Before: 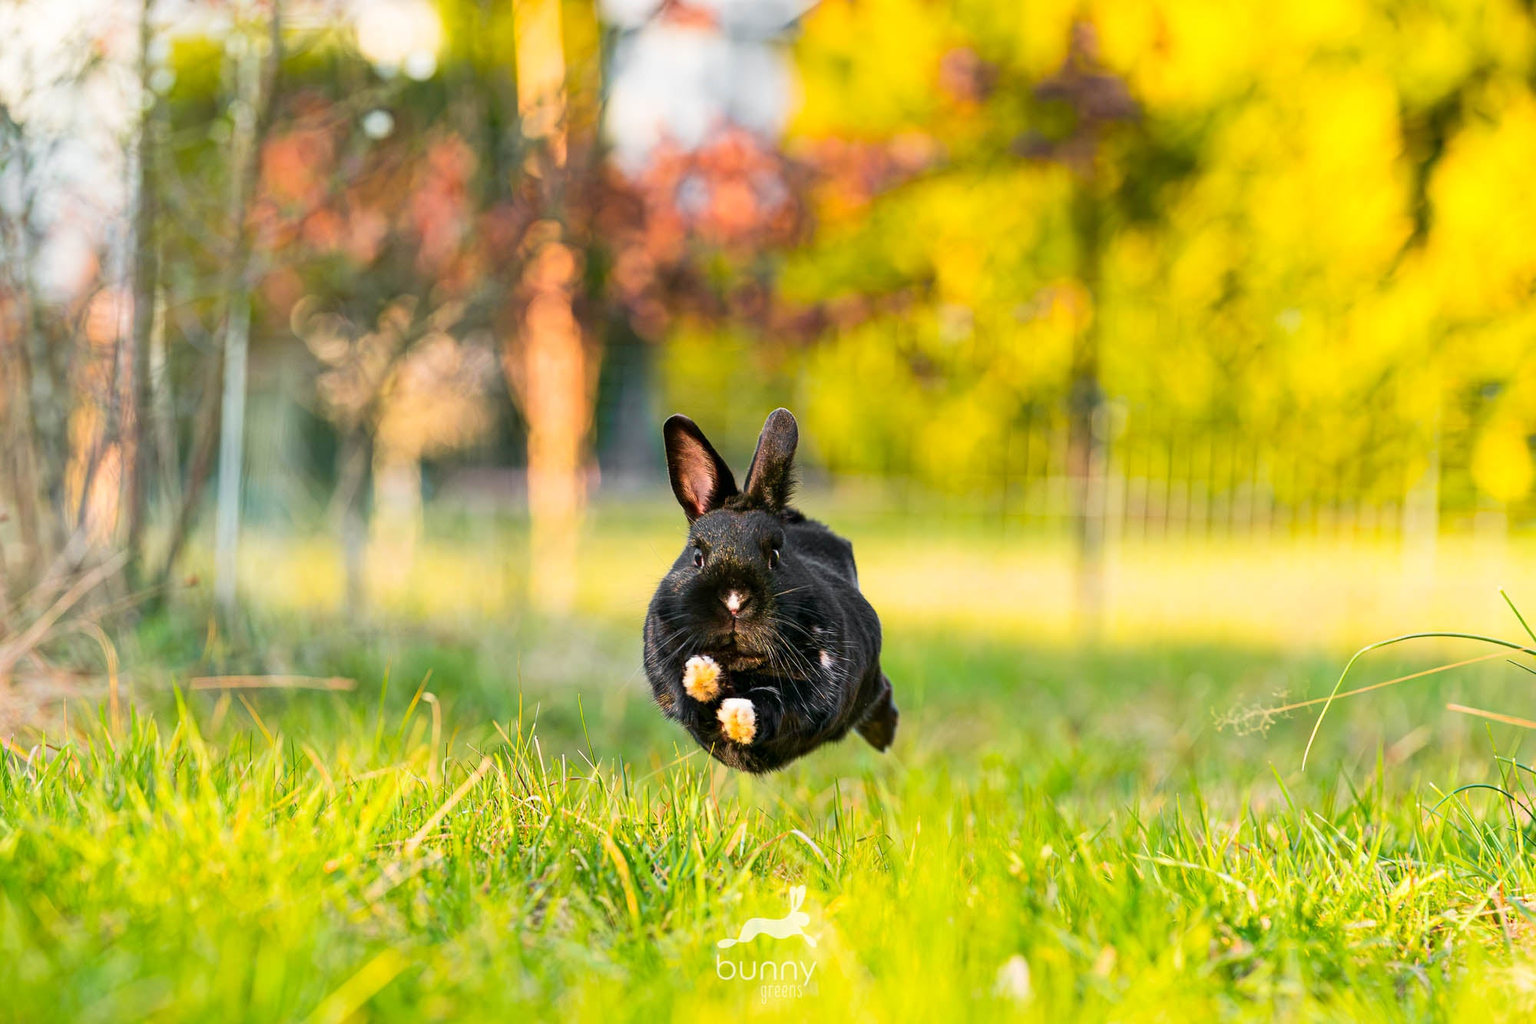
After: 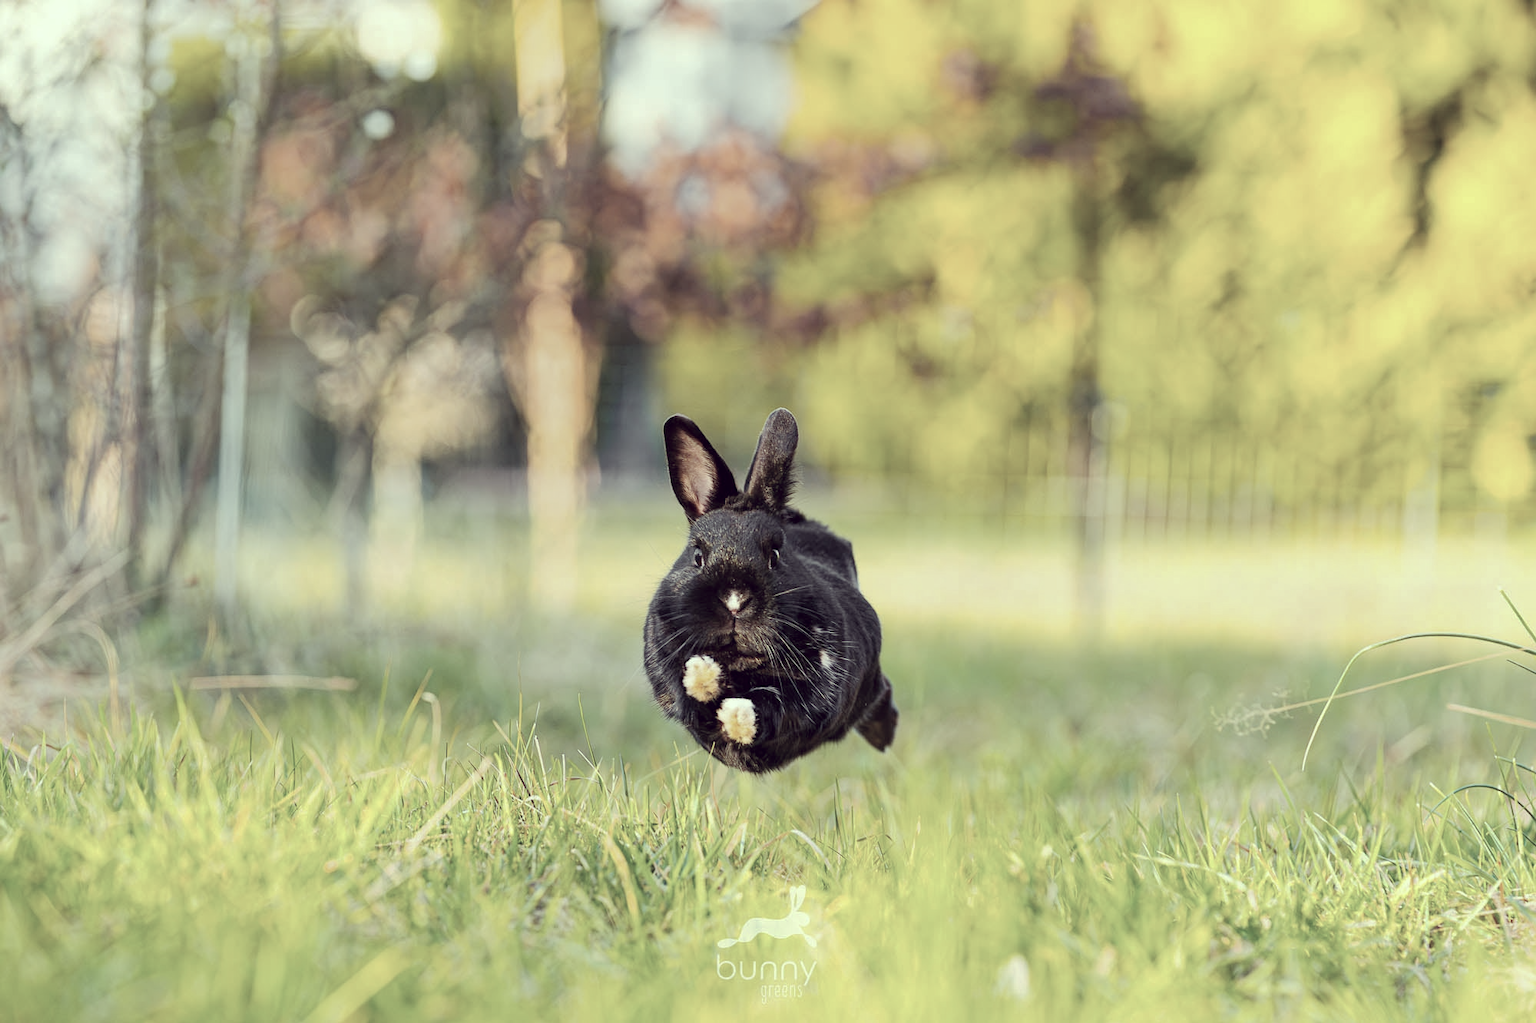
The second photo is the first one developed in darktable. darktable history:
base curve: curves: ch0 [(0, 0) (0.235, 0.266) (0.503, 0.496) (0.786, 0.72) (1, 1)], preserve colors none
color correction: highlights a* -20.17, highlights b* 20.13, shadows a* 19.46, shadows b* -20.97, saturation 0.424
